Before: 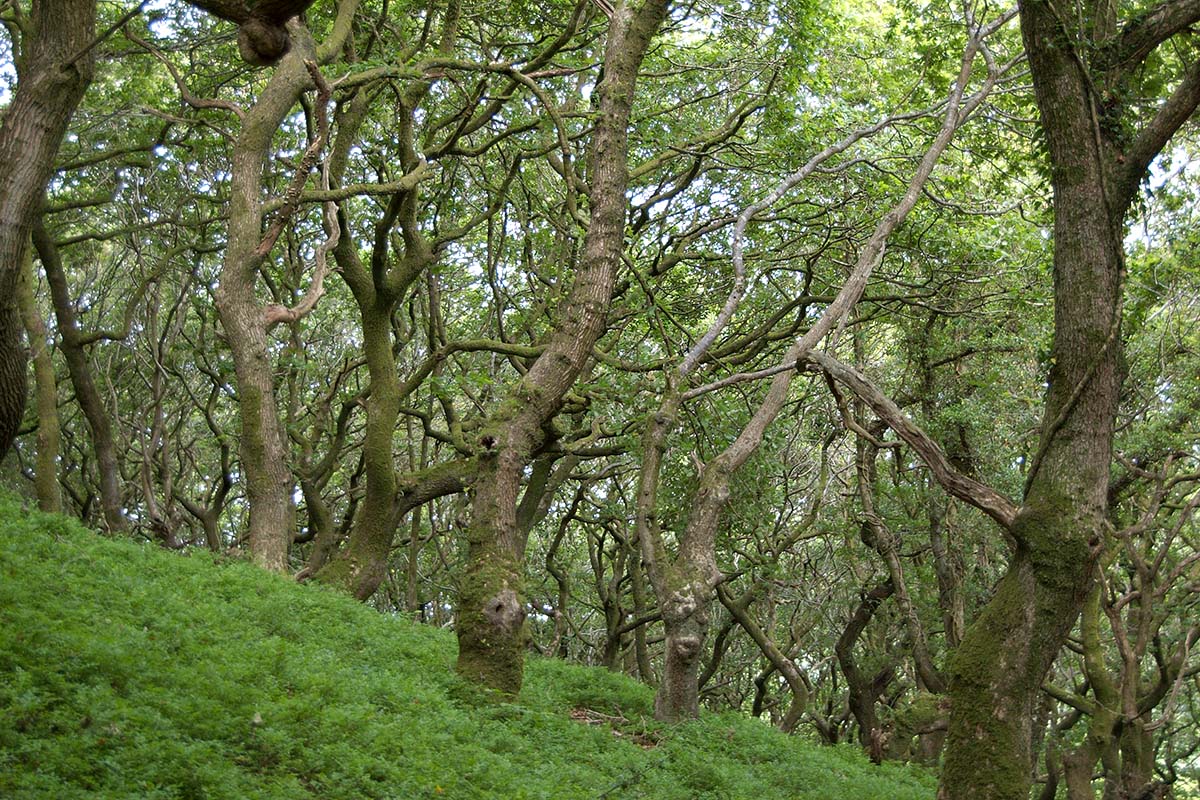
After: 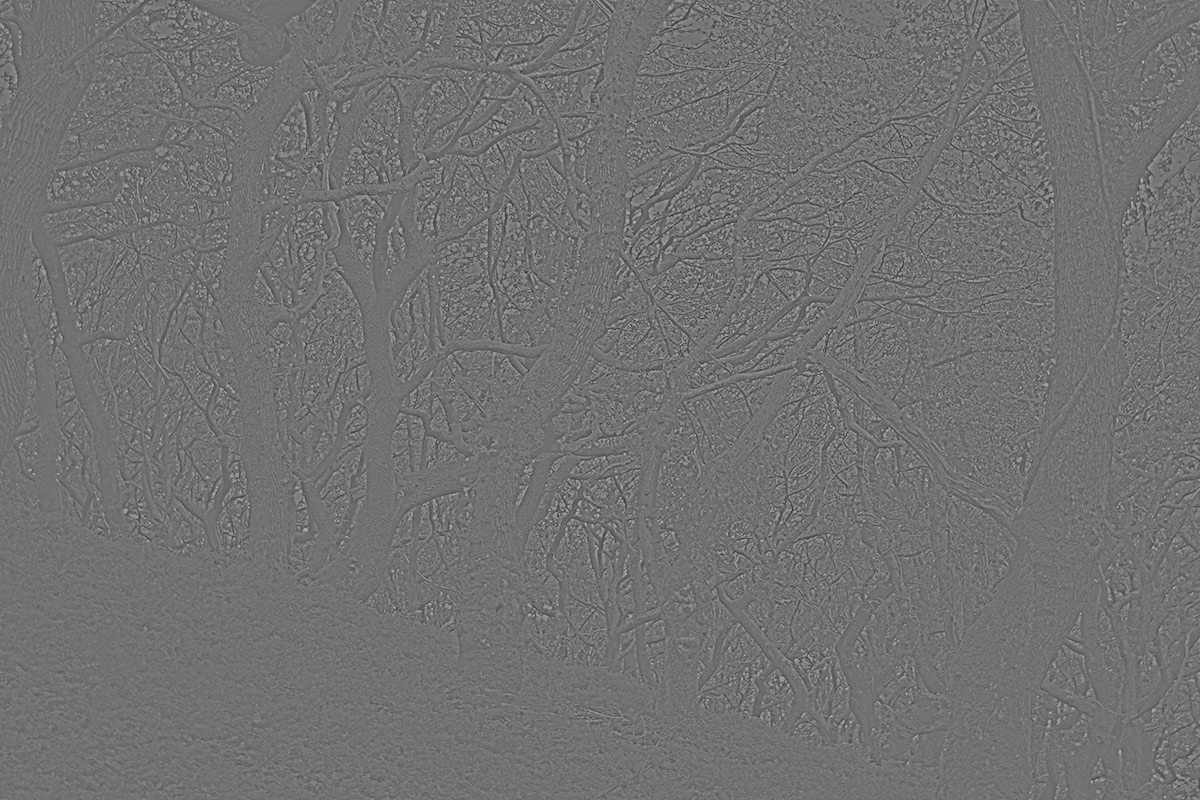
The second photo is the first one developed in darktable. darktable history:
rgb levels: levels [[0.034, 0.472, 0.904], [0, 0.5, 1], [0, 0.5, 1]]
local contrast: on, module defaults
highpass: sharpness 5.84%, contrast boost 8.44%
white balance: red 1.009, blue 1.027
